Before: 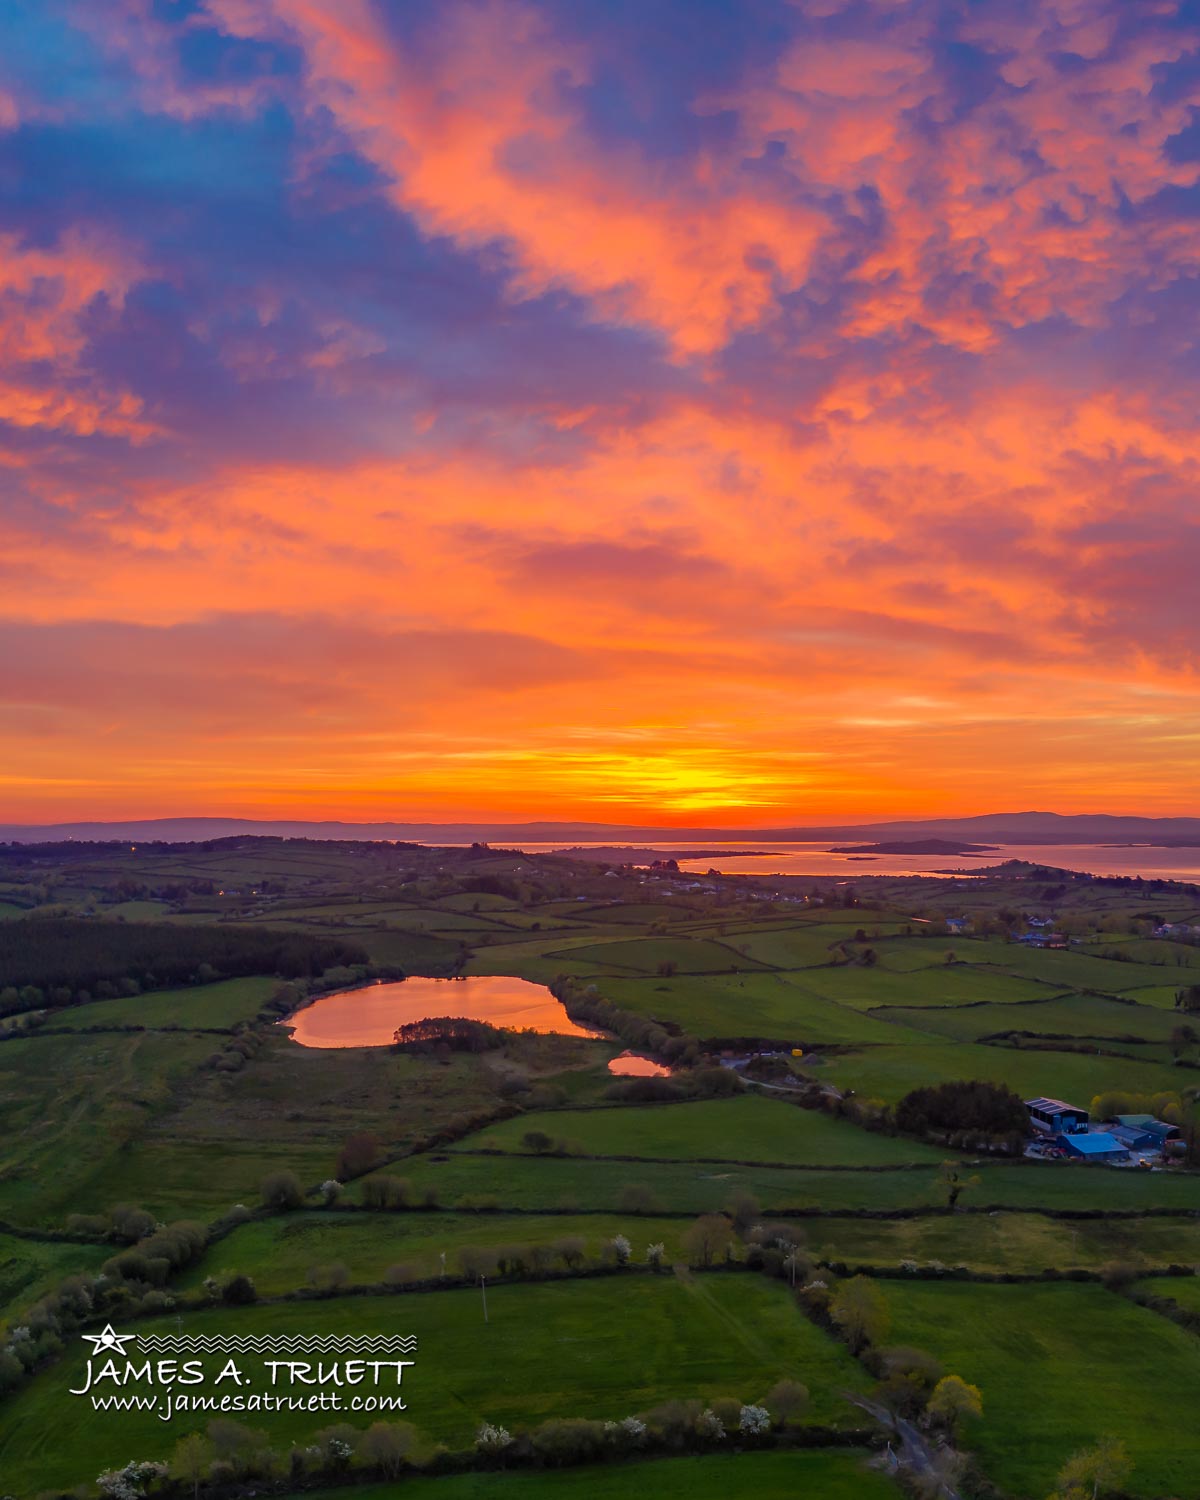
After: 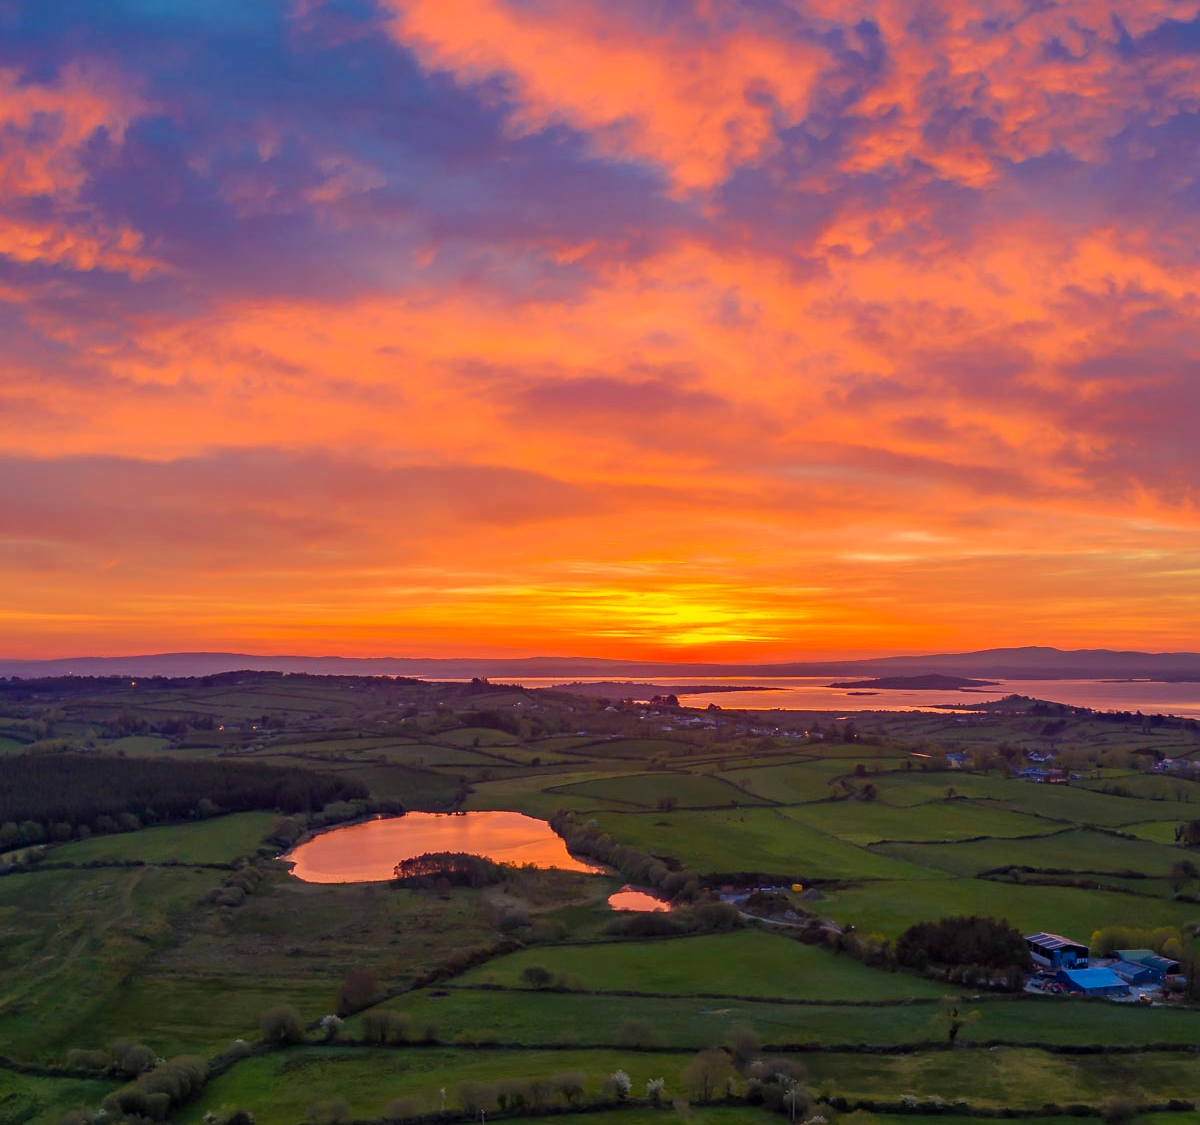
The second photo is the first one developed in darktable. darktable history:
crop: top 11.028%, bottom 13.909%
contrast equalizer: y [[0.528, 0.548, 0.563, 0.562, 0.546, 0.526], [0.55 ×6], [0 ×6], [0 ×6], [0 ×6]], mix 0.314
